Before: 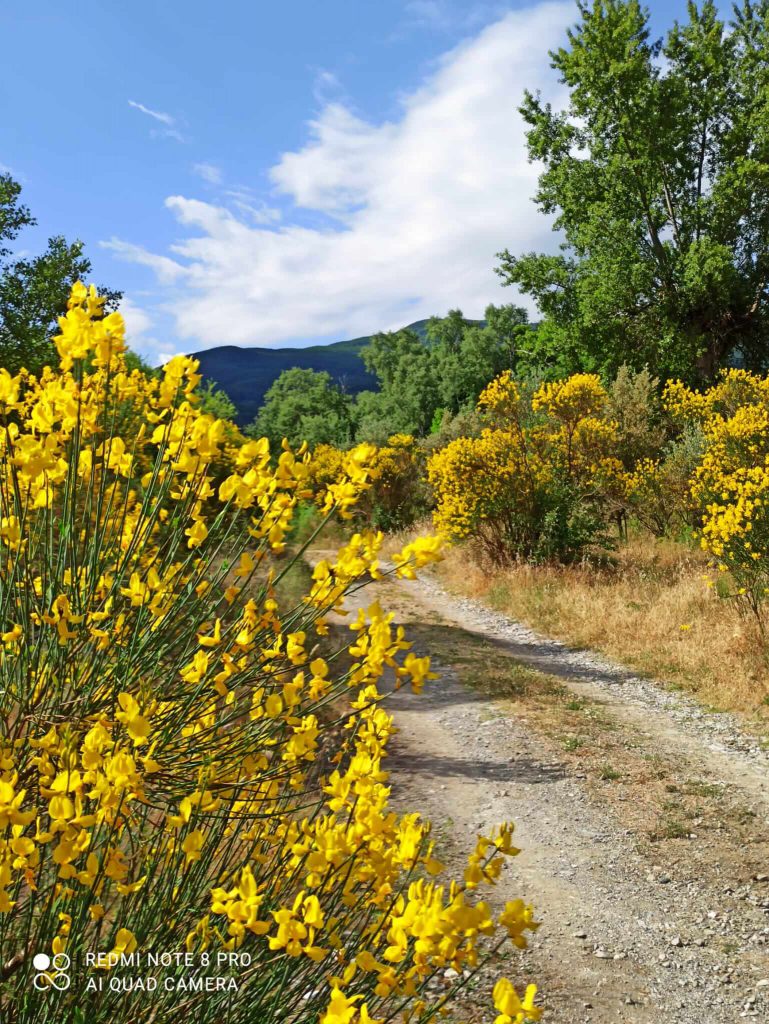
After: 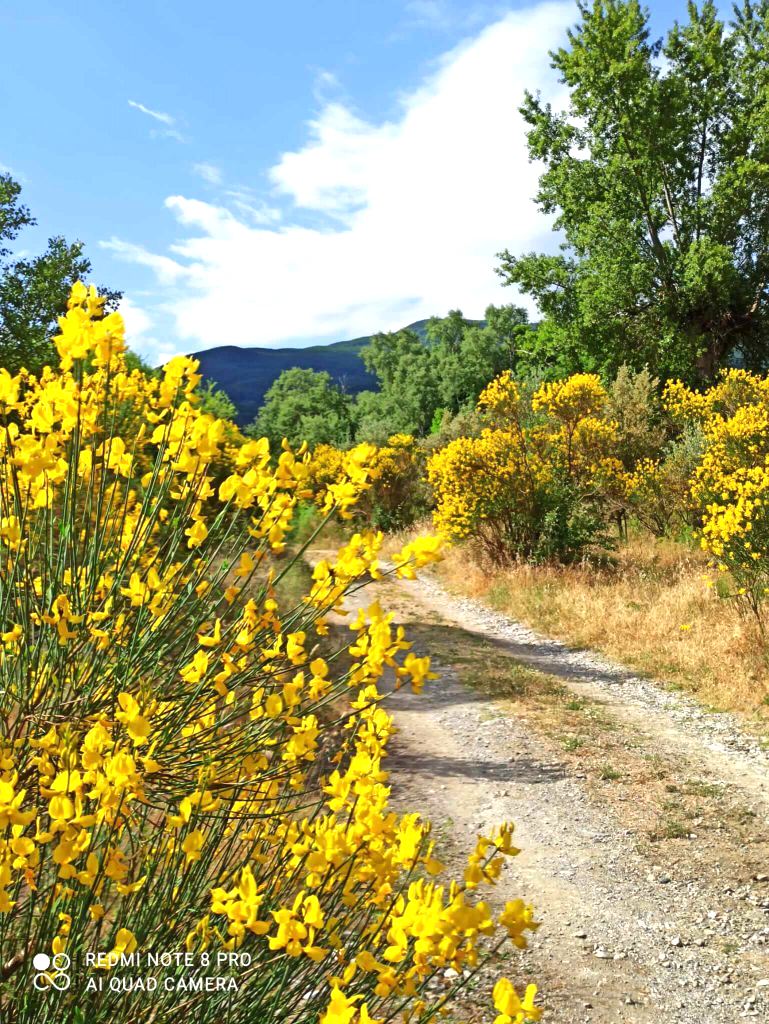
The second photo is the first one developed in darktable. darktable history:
exposure: exposure 0.568 EV, compensate exposure bias true, compensate highlight preservation false
